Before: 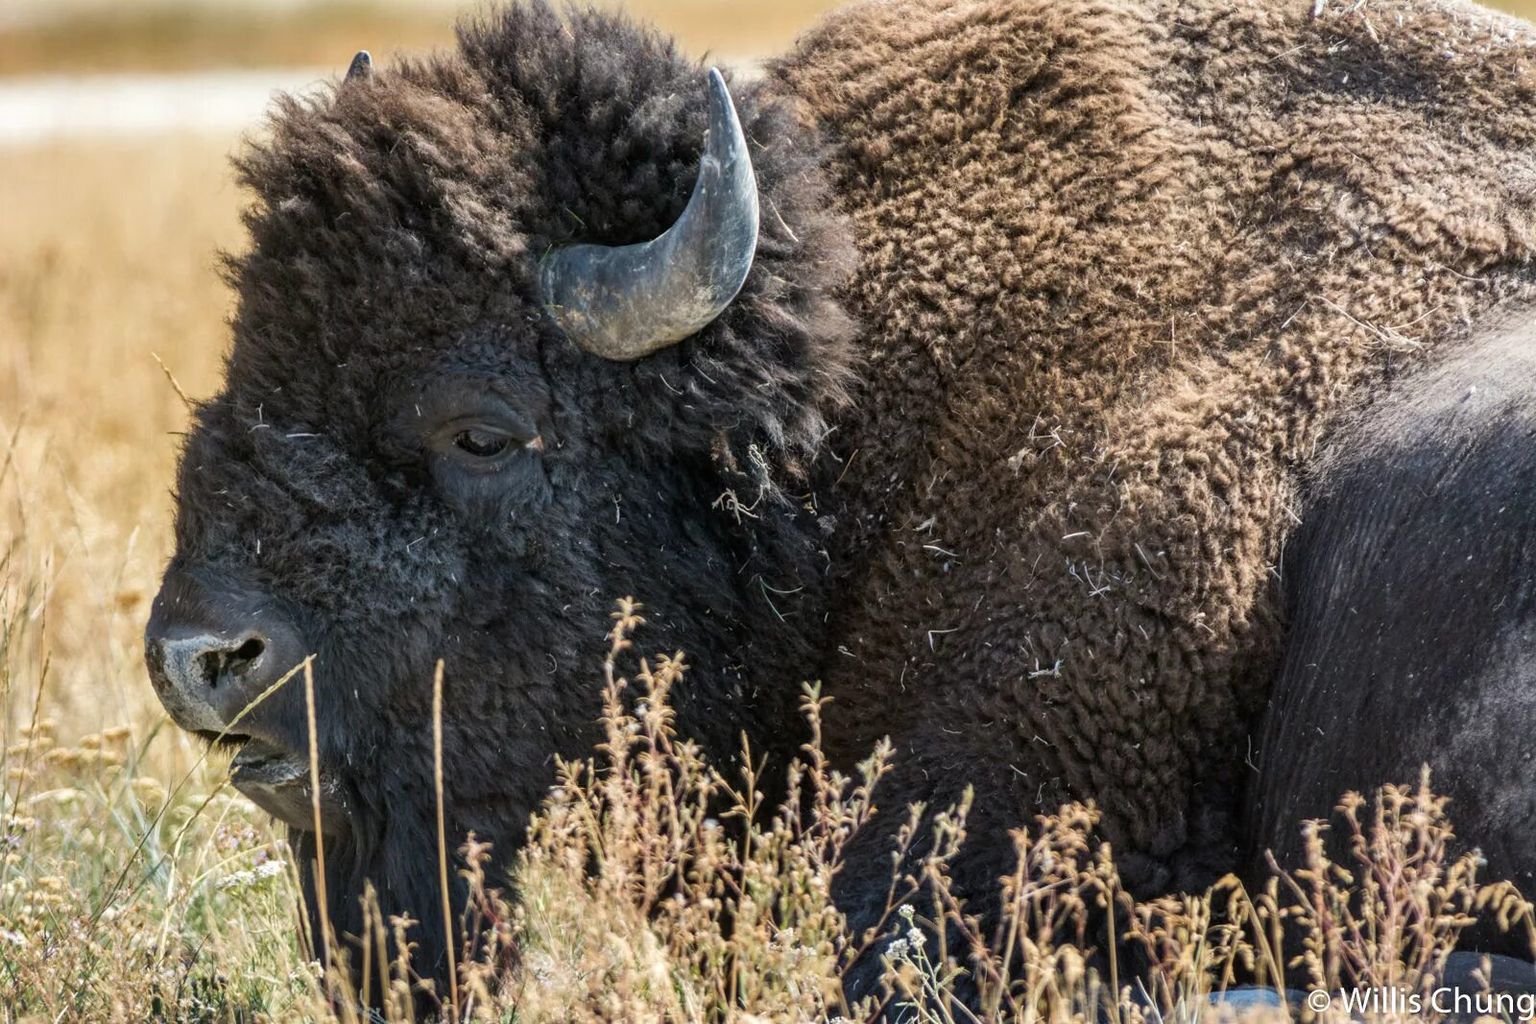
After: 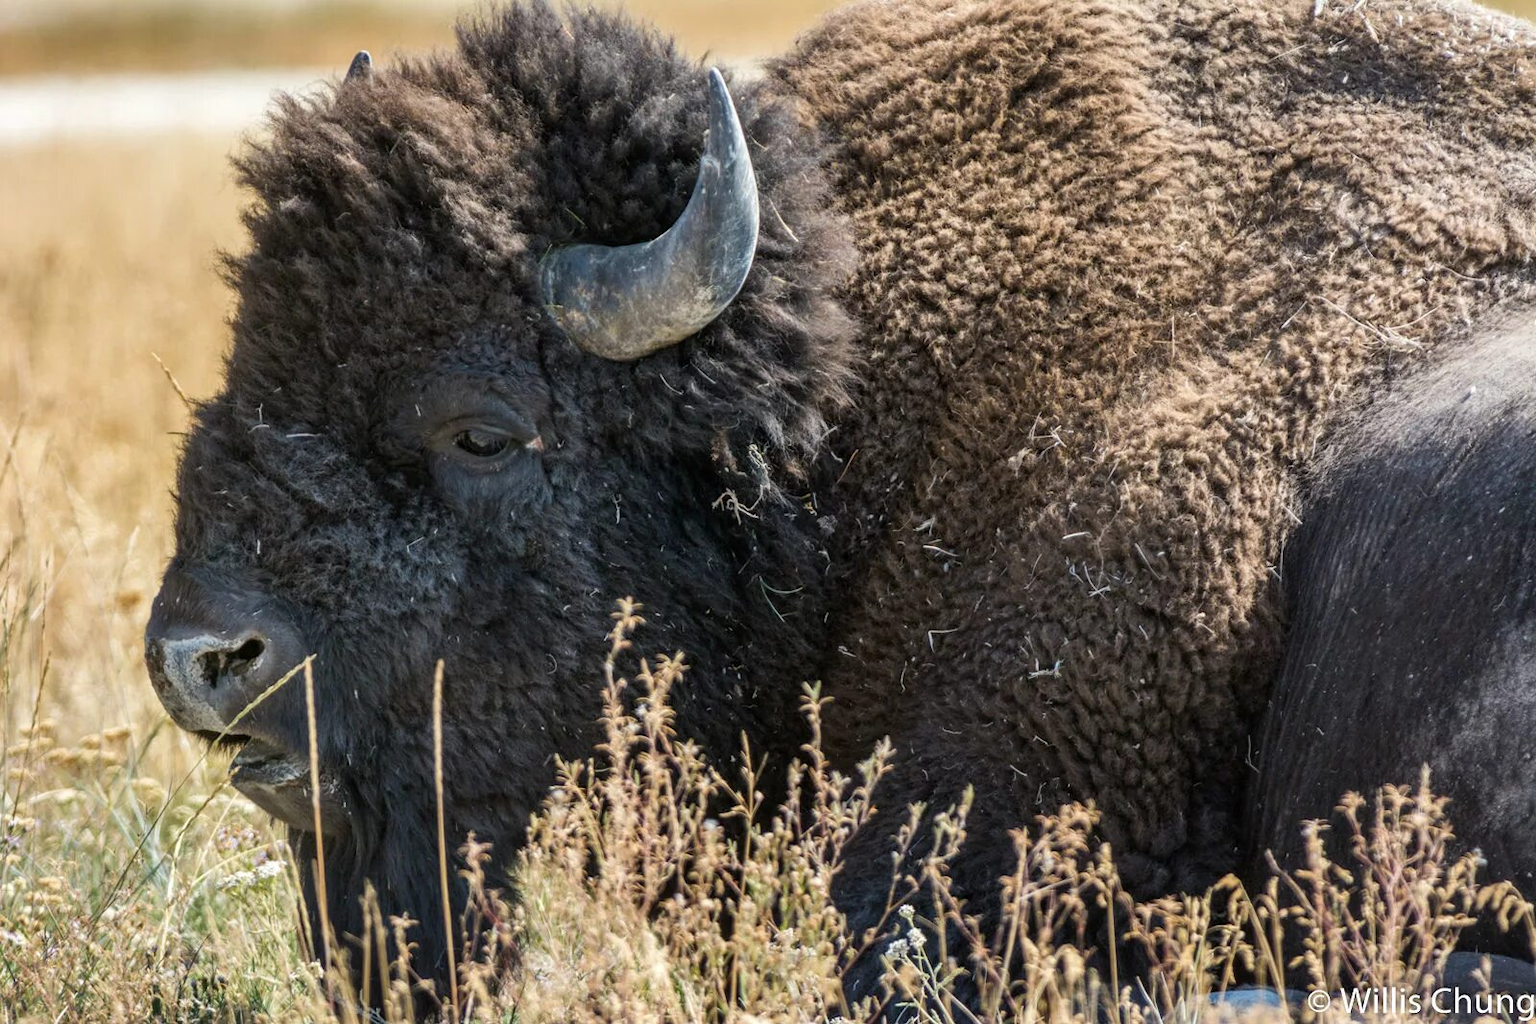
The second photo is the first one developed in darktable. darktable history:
color zones: curves: ch1 [(0.077, 0.436) (0.25, 0.5) (0.75, 0.5)]
